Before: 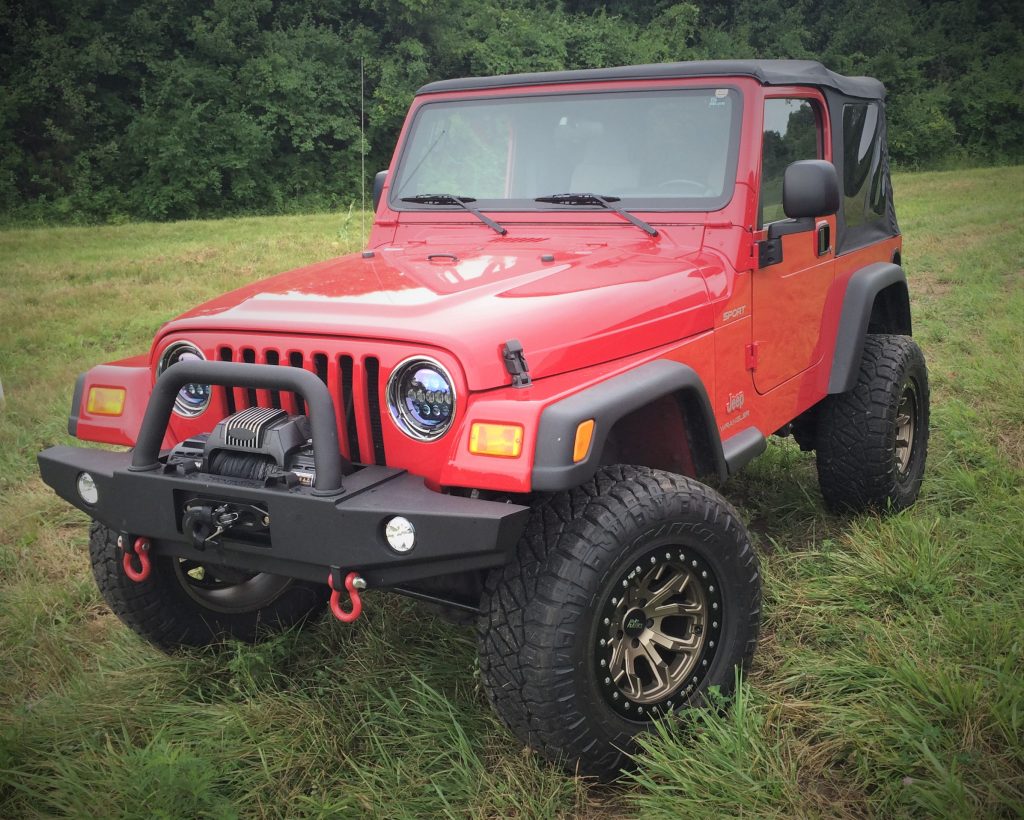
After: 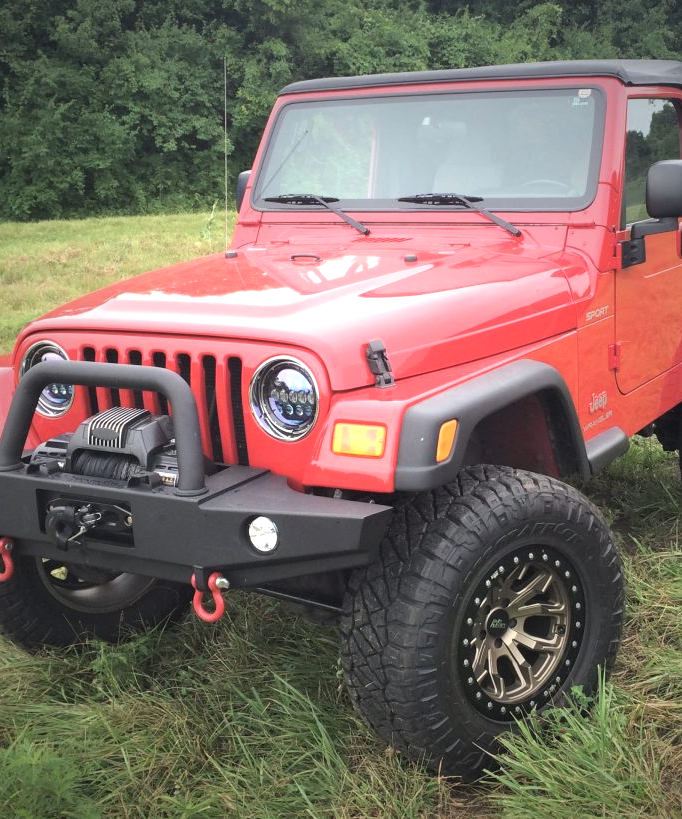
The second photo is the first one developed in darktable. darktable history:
exposure: black level correction 0, exposure 0.5 EV, compensate highlight preservation false
crop and rotate: left 13.409%, right 19.924%
contrast brightness saturation: saturation -0.1
